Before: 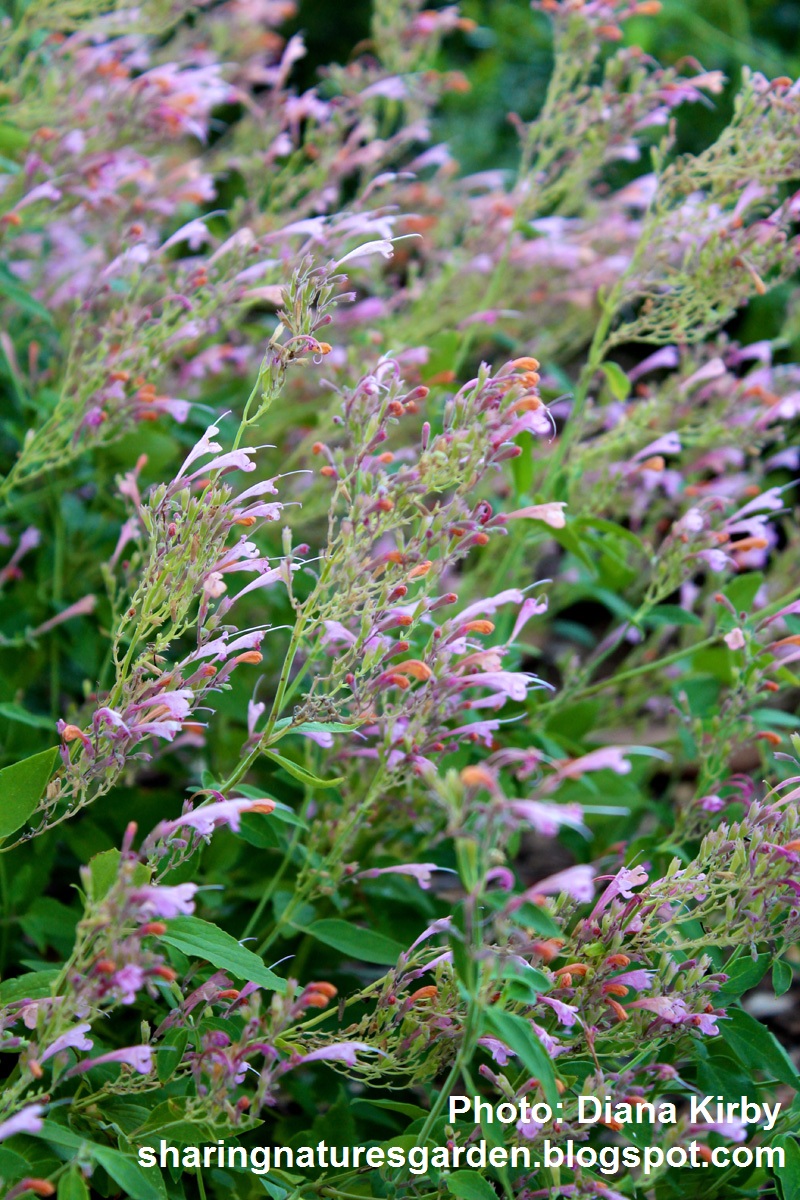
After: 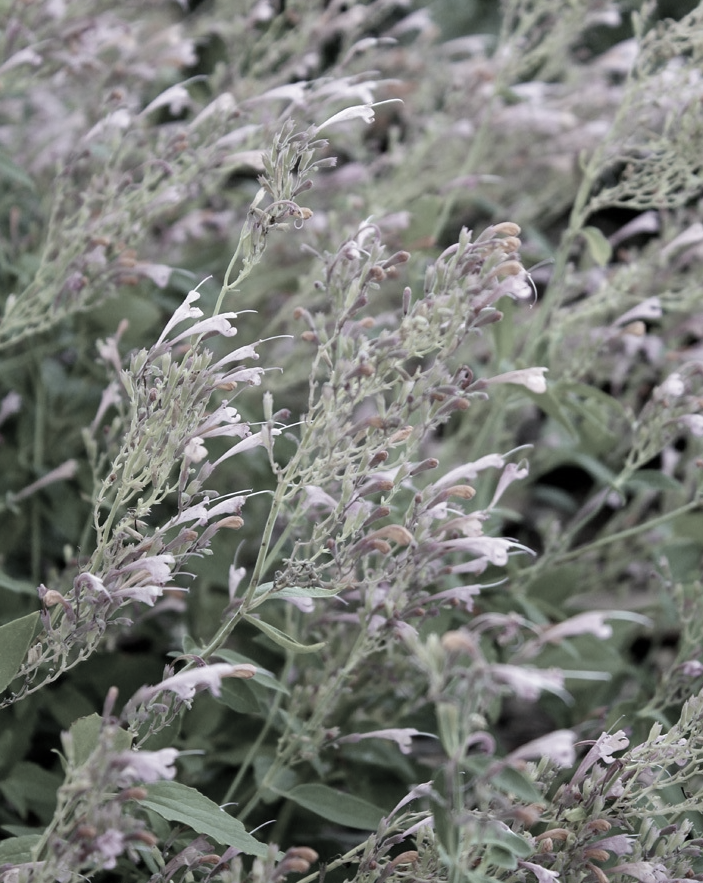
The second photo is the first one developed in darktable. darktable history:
white balance: red 1.009, blue 1.027
crop and rotate: left 2.425%, top 11.305%, right 9.6%, bottom 15.08%
color correction: saturation 0.2
